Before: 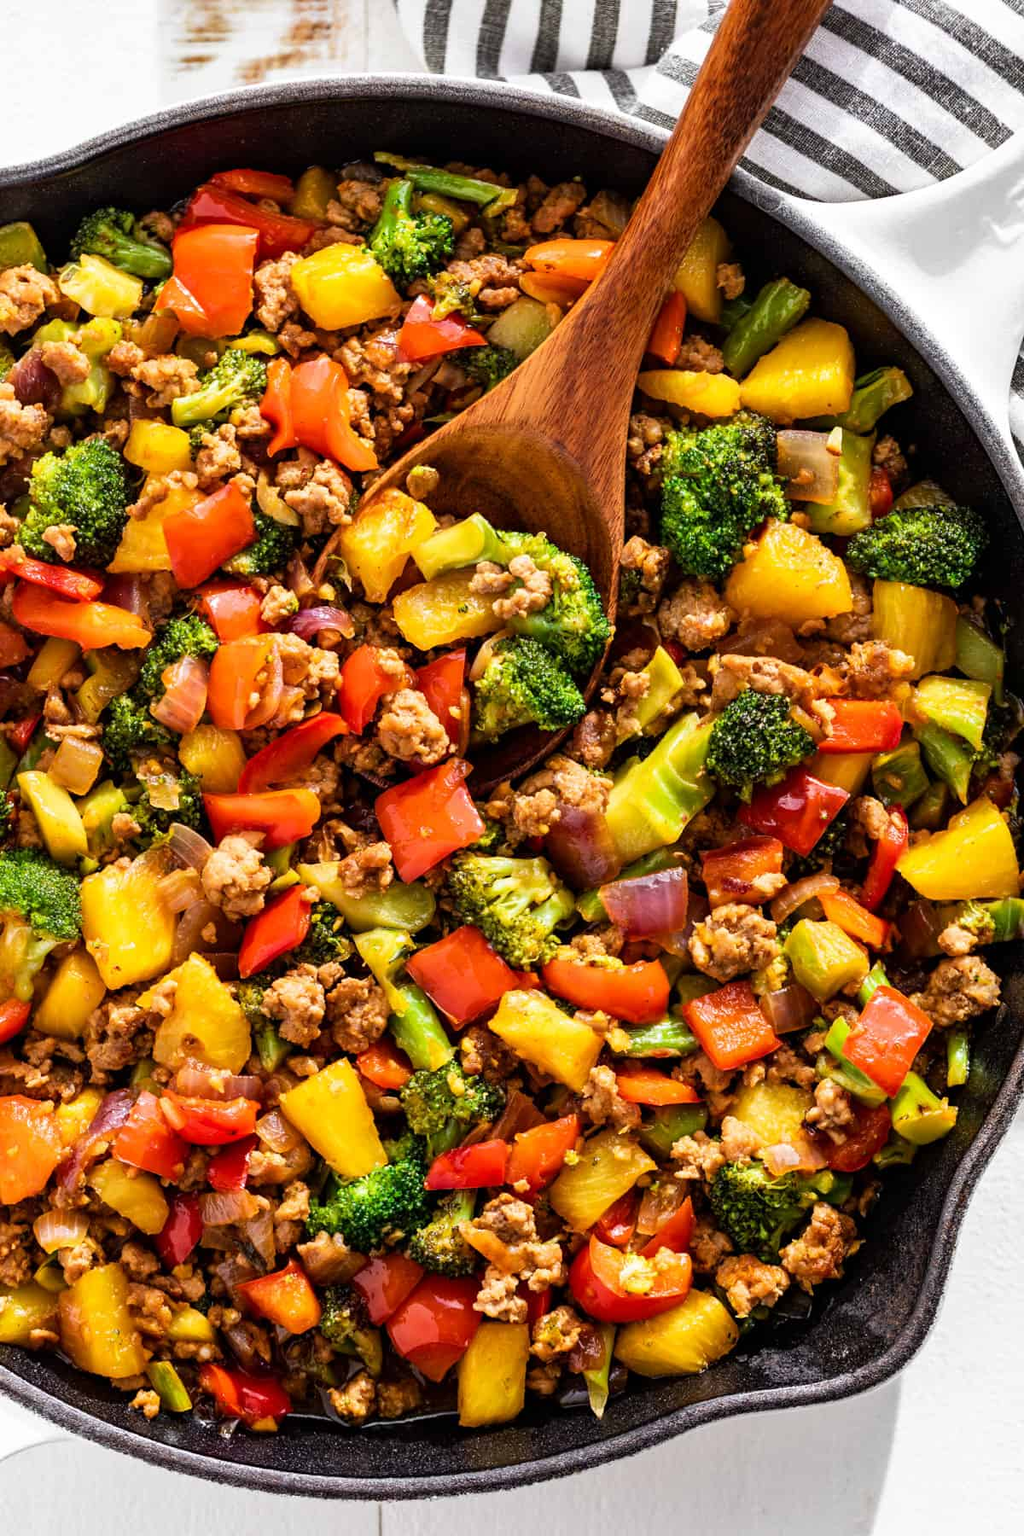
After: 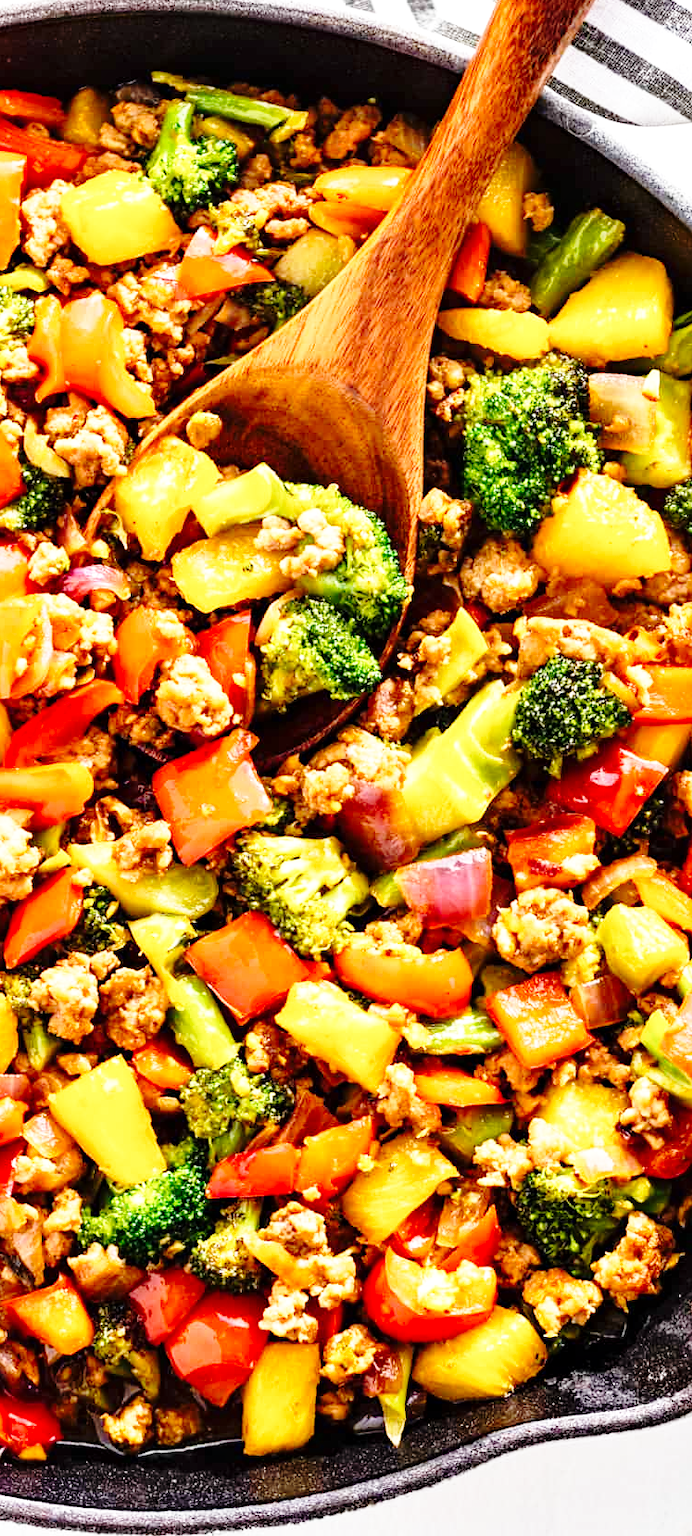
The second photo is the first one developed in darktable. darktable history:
base curve: curves: ch0 [(0, 0) (0.028, 0.03) (0.105, 0.232) (0.387, 0.748) (0.754, 0.968) (1, 1)], fusion 1, exposure shift 0.576, preserve colors none
crop and rotate: left 22.918%, top 5.629%, right 14.711%, bottom 2.247%
